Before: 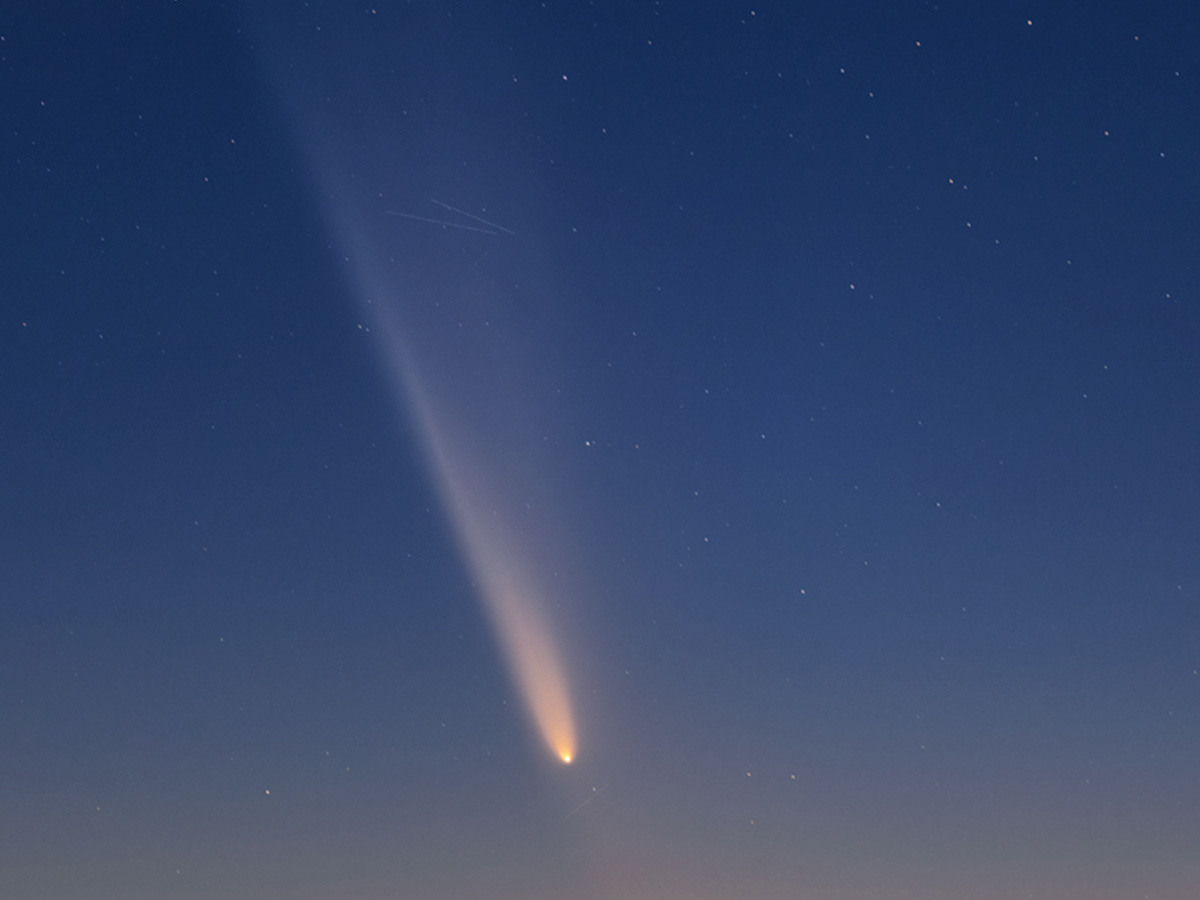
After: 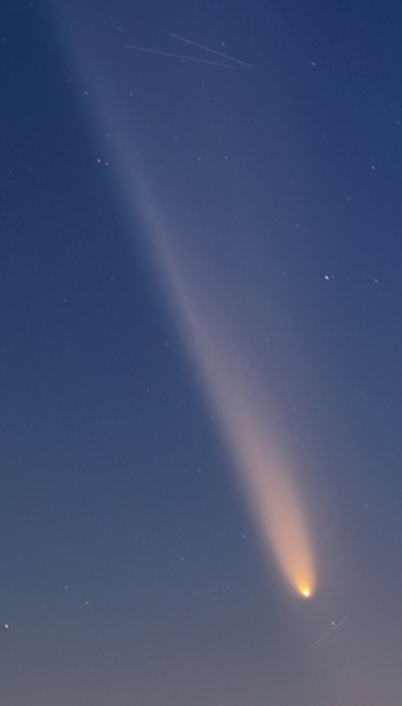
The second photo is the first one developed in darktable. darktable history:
contrast equalizer: y [[0.5 ×6], [0.5 ×6], [0.5, 0.5, 0.501, 0.545, 0.707, 0.863], [0 ×6], [0 ×6]]
exposure: exposure -0.021 EV, compensate highlight preservation false
crop and rotate: left 21.77%, top 18.528%, right 44.676%, bottom 2.997%
local contrast: mode bilateral grid, contrast 100, coarseness 100, detail 91%, midtone range 0.2
